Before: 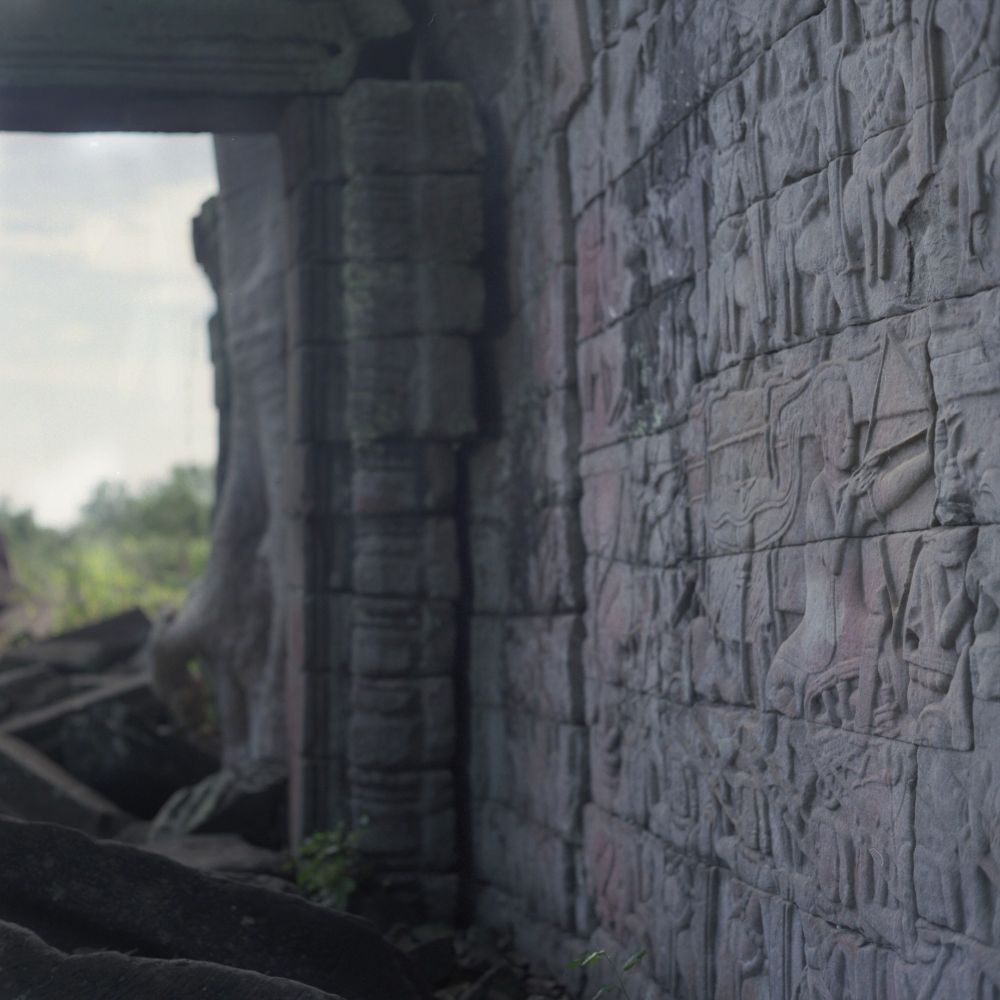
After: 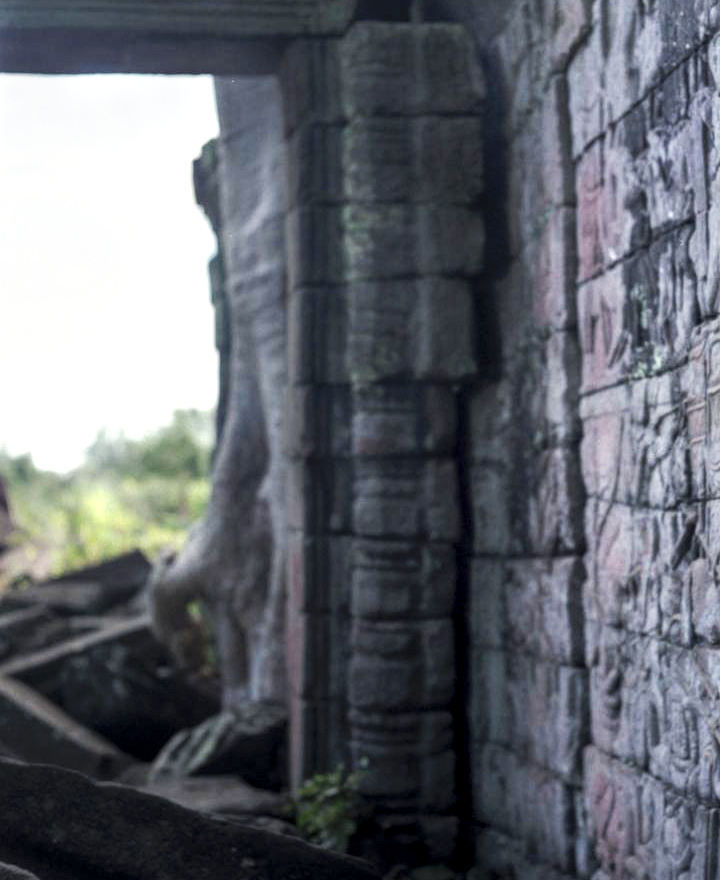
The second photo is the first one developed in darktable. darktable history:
exposure: exposure 0.3 EV, compensate highlight preservation false
crop: top 5.803%, right 27.864%, bottom 5.804%
tone curve: curves: ch0 [(0, 0) (0.003, 0.003) (0.011, 0.009) (0.025, 0.022) (0.044, 0.037) (0.069, 0.051) (0.1, 0.079) (0.136, 0.114) (0.177, 0.152) (0.224, 0.212) (0.277, 0.281) (0.335, 0.358) (0.399, 0.459) (0.468, 0.573) (0.543, 0.684) (0.623, 0.779) (0.709, 0.866) (0.801, 0.949) (0.898, 0.98) (1, 1)], preserve colors none
local contrast: detail 150%
